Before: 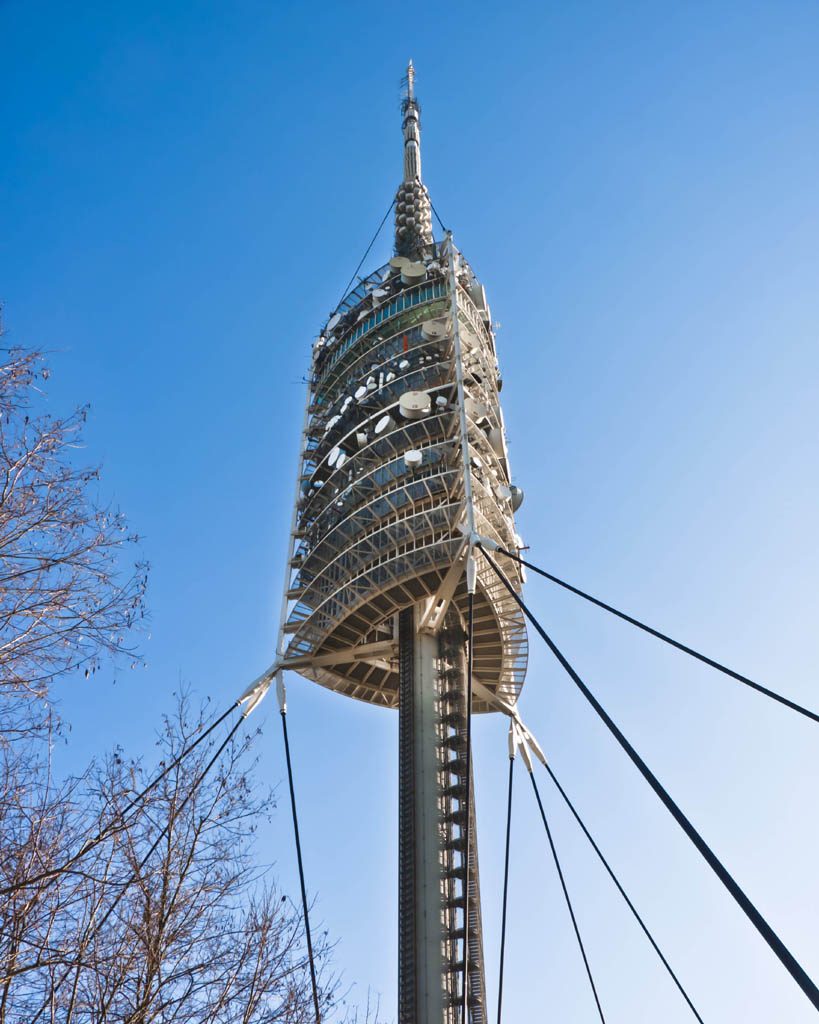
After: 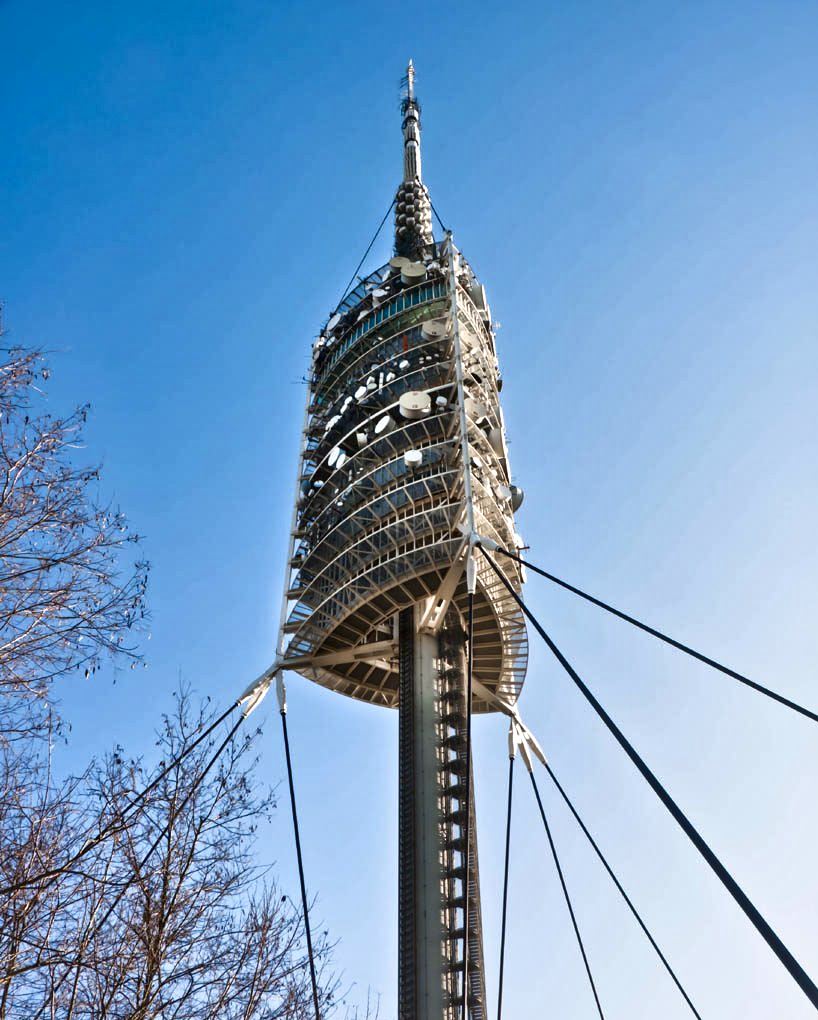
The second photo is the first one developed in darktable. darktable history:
crop: top 0.05%, bottom 0.098%
local contrast: mode bilateral grid, contrast 70, coarseness 75, detail 180%, midtone range 0.2
white balance: red 1.009, blue 0.985
